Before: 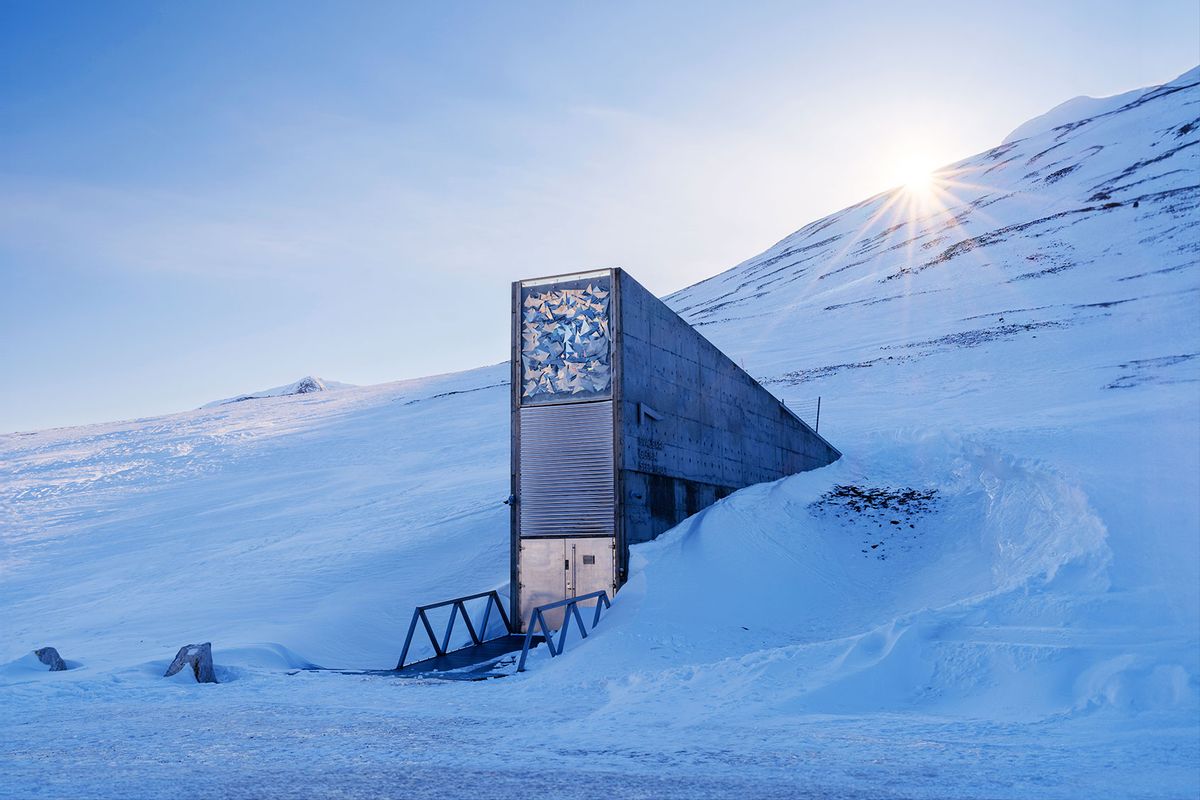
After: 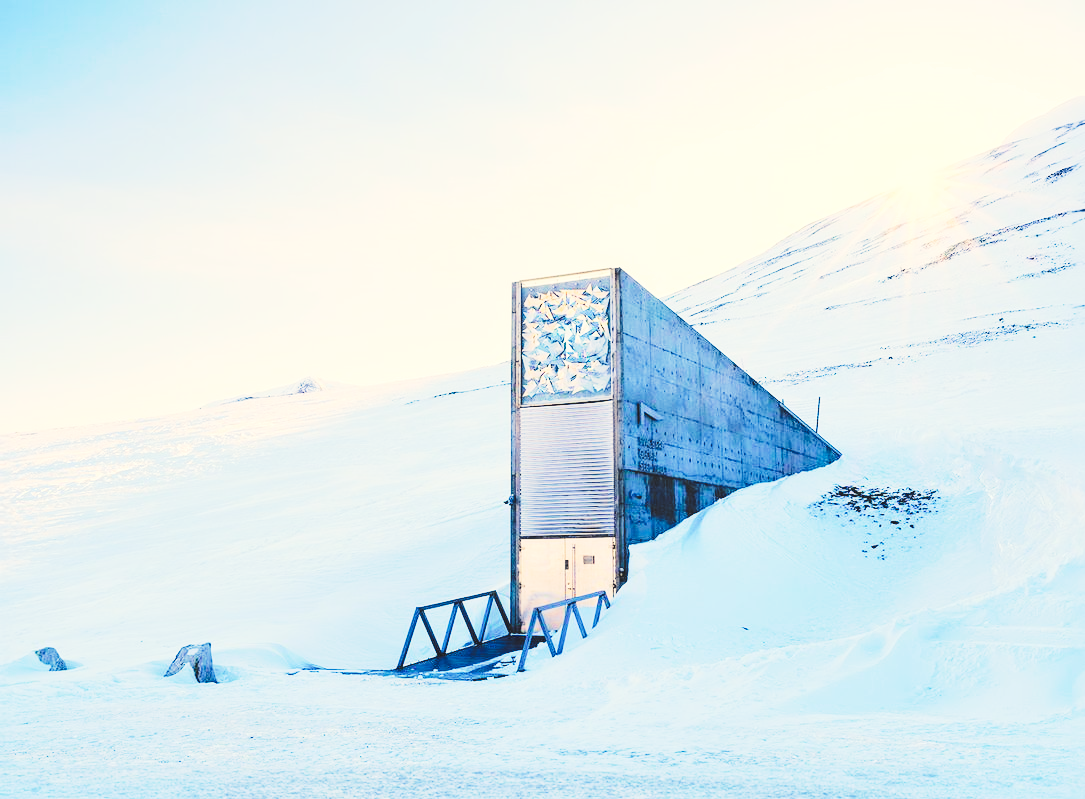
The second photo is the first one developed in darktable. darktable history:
tone curve: curves: ch0 [(0, 0) (0.003, 0.06) (0.011, 0.059) (0.025, 0.065) (0.044, 0.076) (0.069, 0.088) (0.1, 0.102) (0.136, 0.116) (0.177, 0.137) (0.224, 0.169) (0.277, 0.214) (0.335, 0.271) (0.399, 0.356) (0.468, 0.459) (0.543, 0.579) (0.623, 0.705) (0.709, 0.823) (0.801, 0.918) (0.898, 0.963) (1, 1)], preserve colors none
shadows and highlights: shadows 32, highlights -32, soften with gaussian
crop: right 9.509%, bottom 0.031%
white balance: red 1.08, blue 0.791
color balance rgb: shadows lift › chroma 1%, shadows lift › hue 217.2°, power › hue 310.8°, highlights gain › chroma 2%, highlights gain › hue 44.4°, global offset › luminance 0.25%, global offset › hue 171.6°, perceptual saturation grading › global saturation 14.09%, perceptual saturation grading › highlights -30%, perceptual saturation grading › shadows 50.67%, global vibrance 25%, contrast 20%
contrast brightness saturation: brightness 1
